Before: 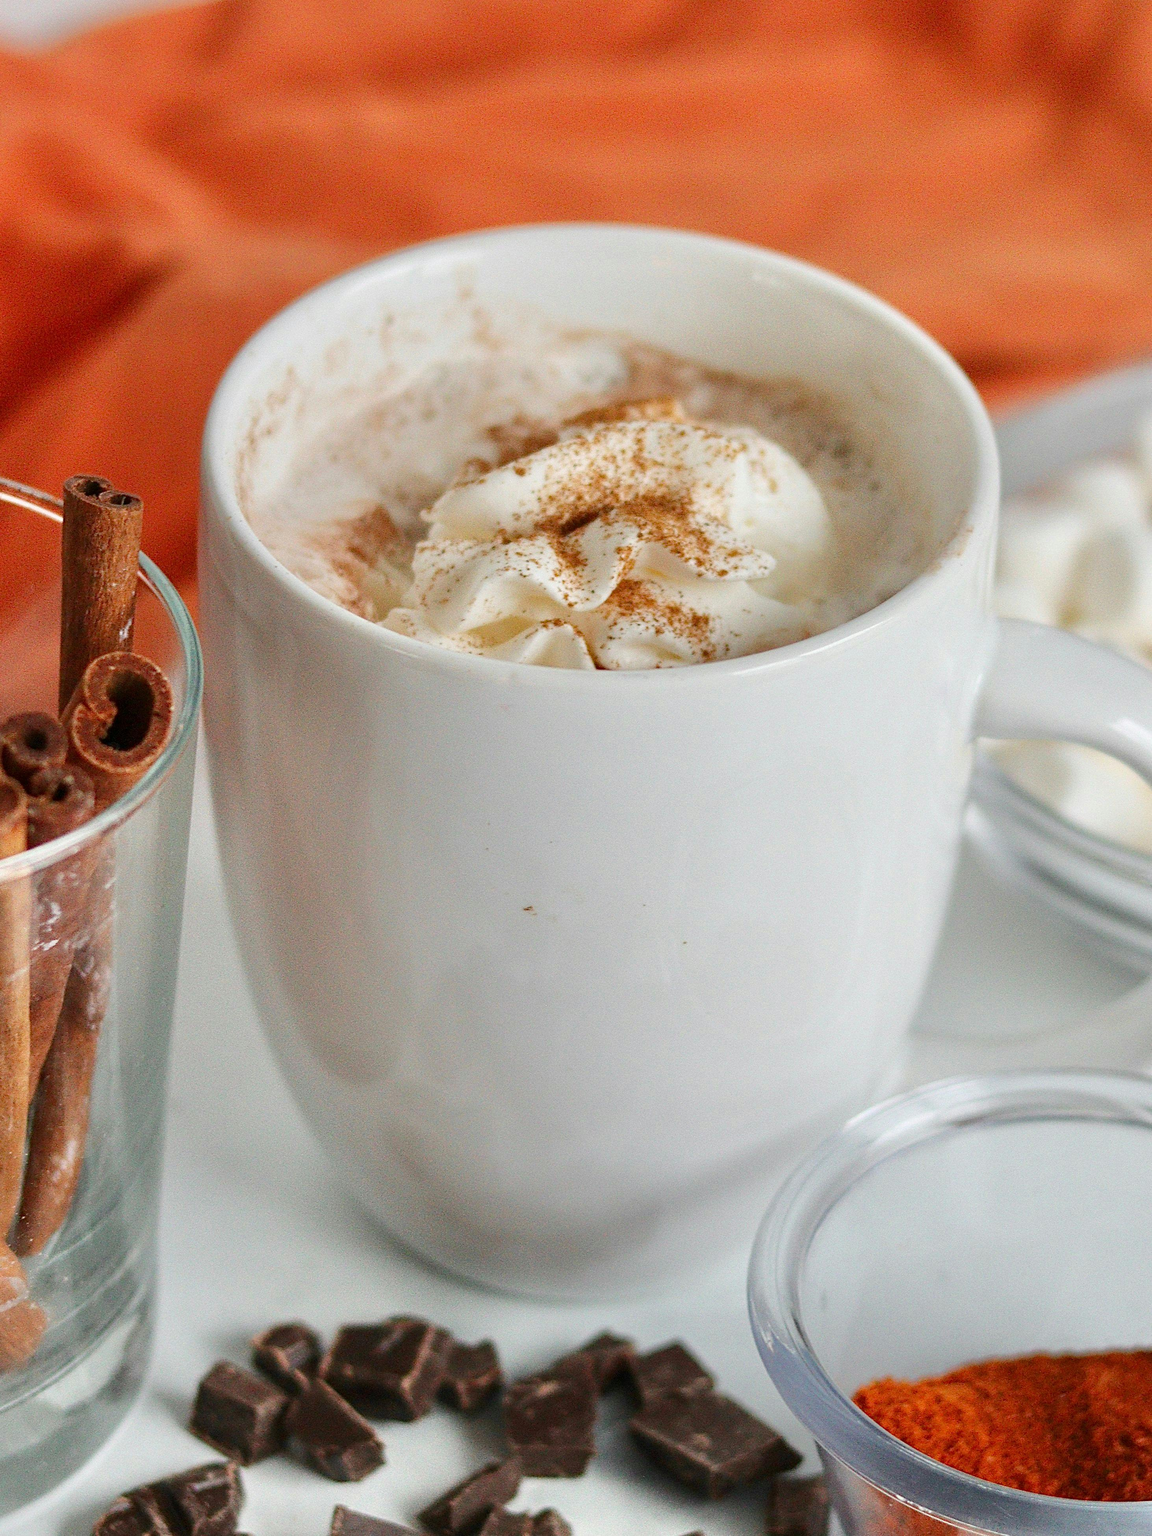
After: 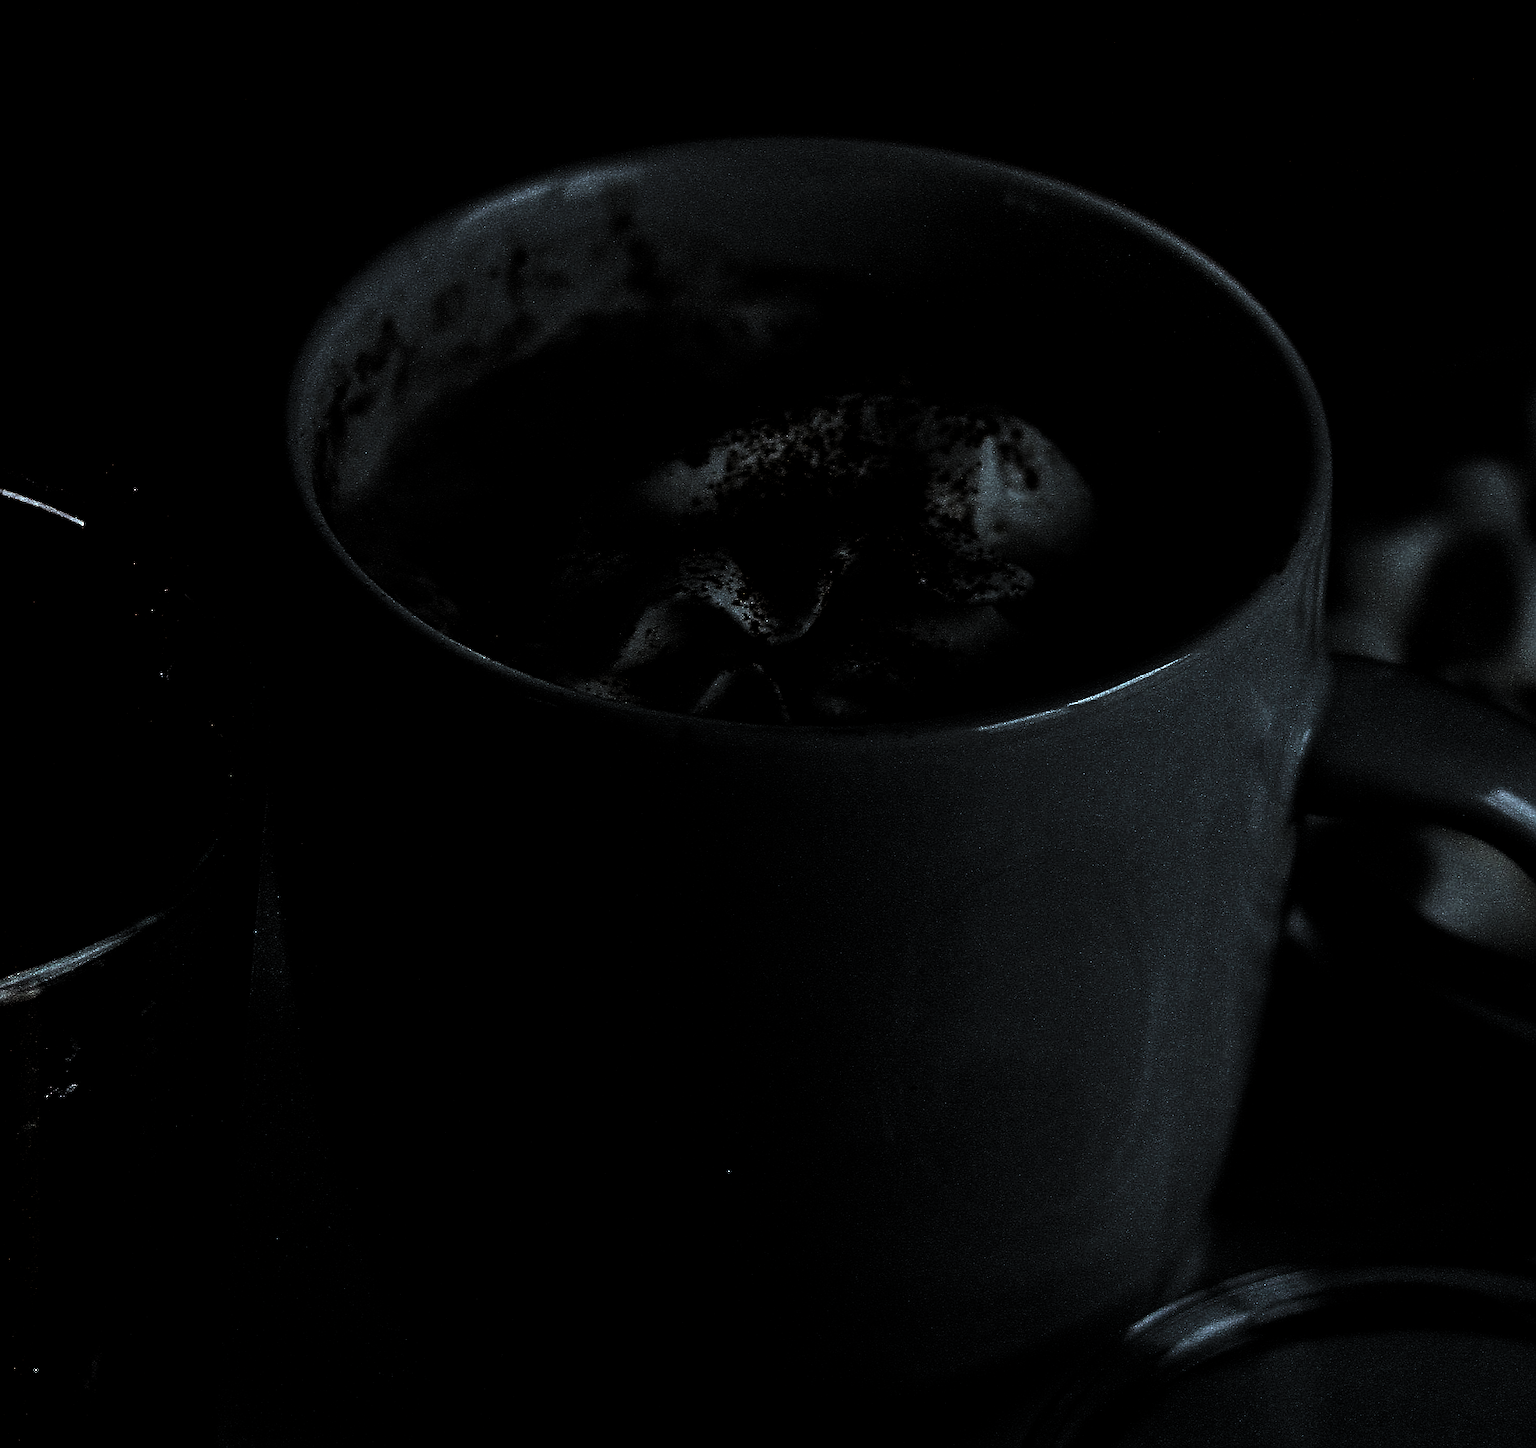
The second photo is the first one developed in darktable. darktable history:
sharpen: on, module defaults
color balance rgb: linear chroma grading › global chroma 33.4%
contrast brightness saturation: brightness -0.02, saturation 0.35
crop and rotate: top 8.293%, bottom 20.996%
levels: levels [0.721, 0.937, 0.997]
color correction: highlights a* -9.73, highlights b* -21.22
